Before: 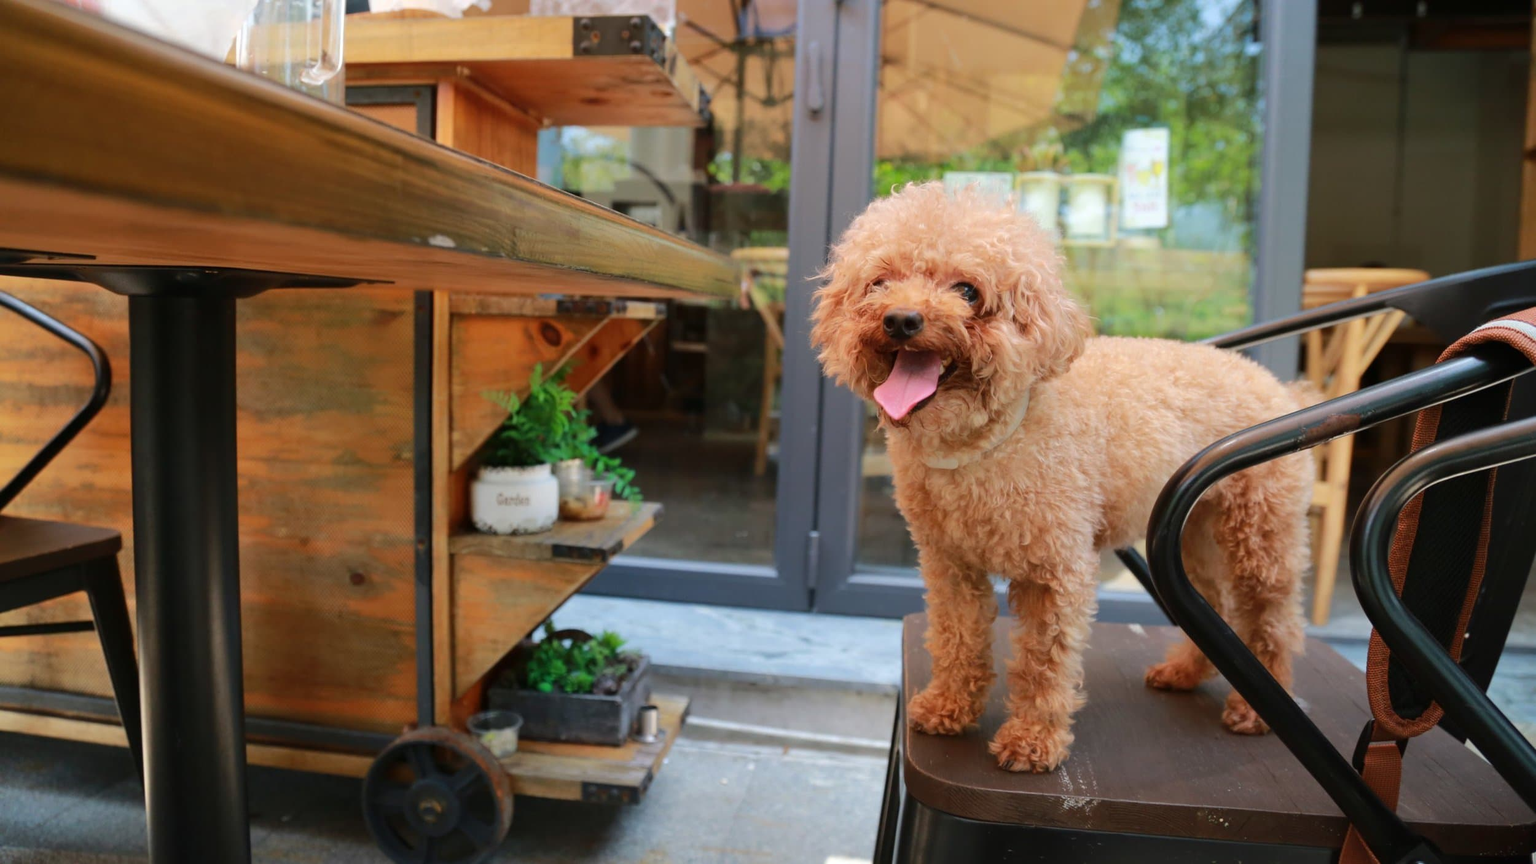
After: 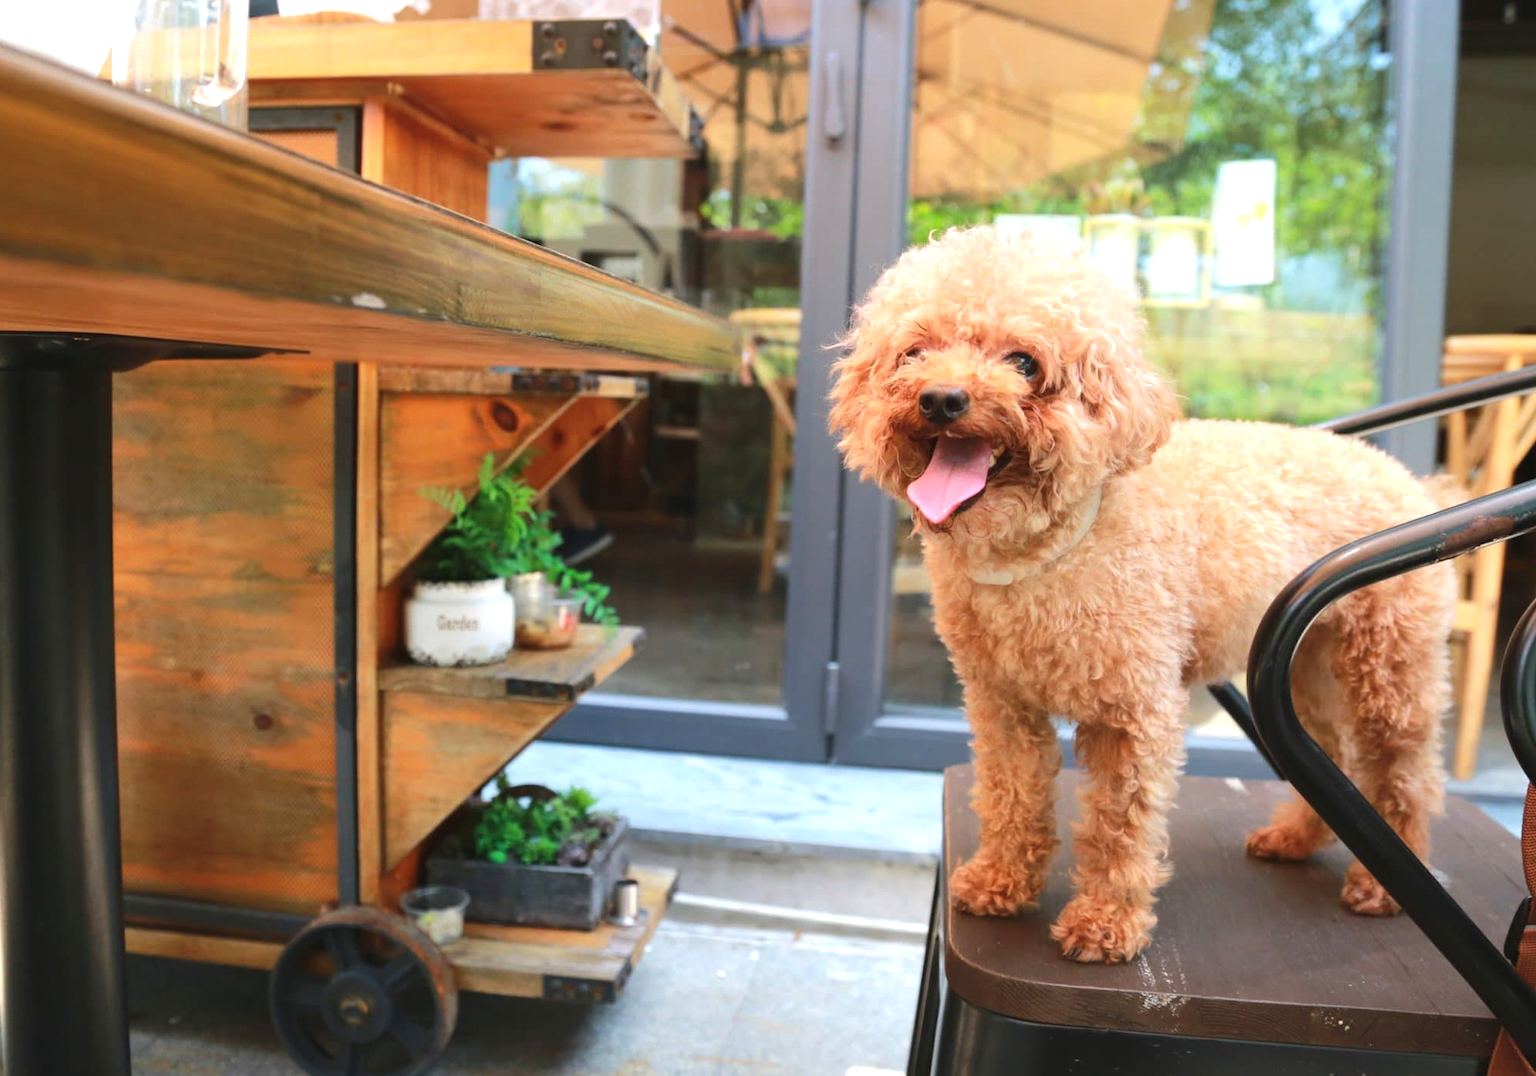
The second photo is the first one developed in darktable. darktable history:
exposure: black level correction -0.002, exposure 0.708 EV, compensate exposure bias true, compensate highlight preservation false
crop and rotate: left 9.597%, right 10.195%
